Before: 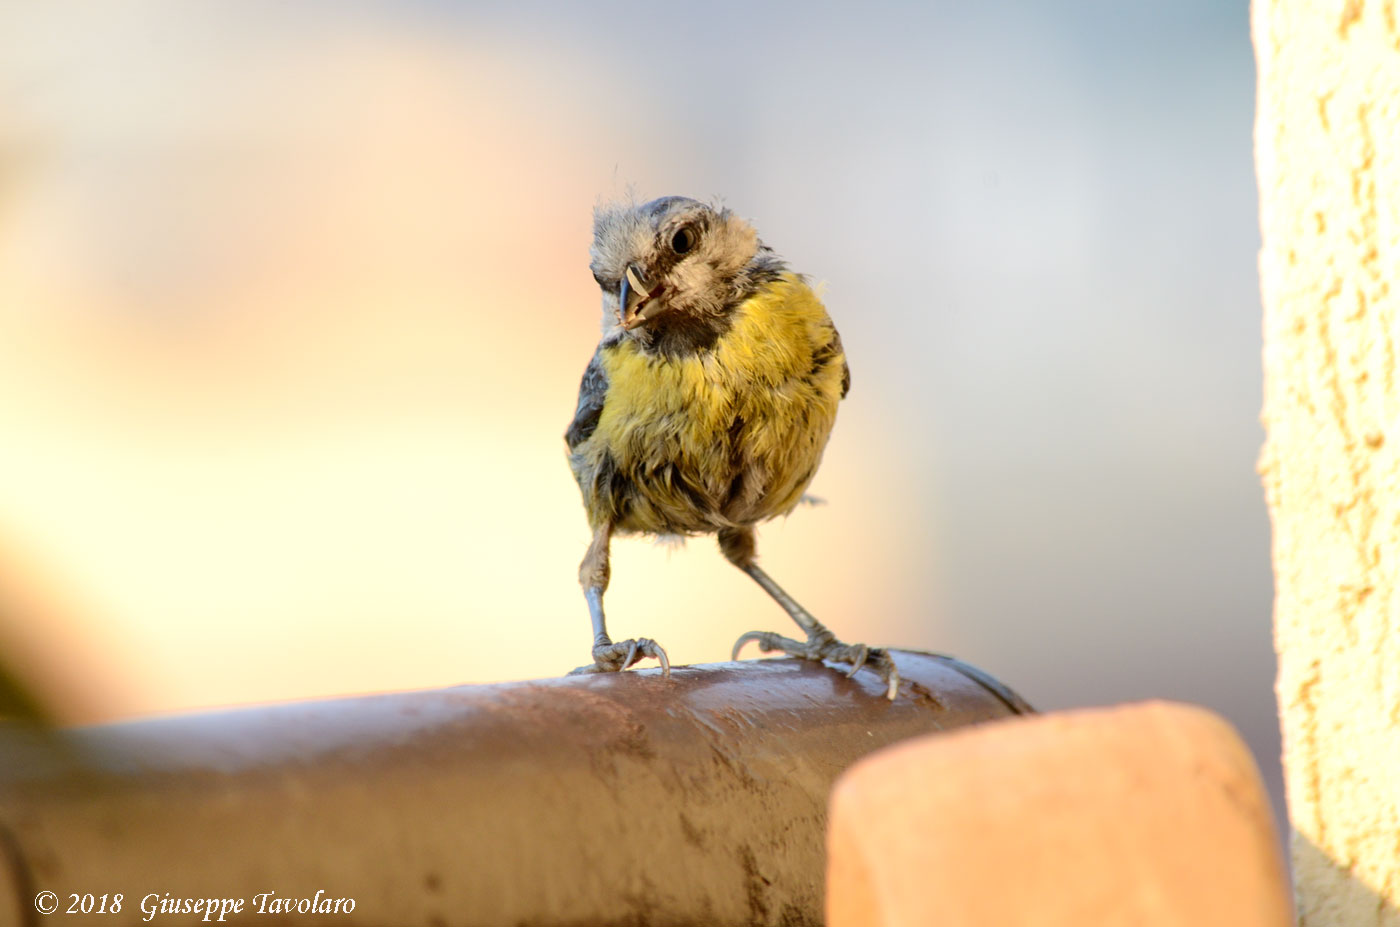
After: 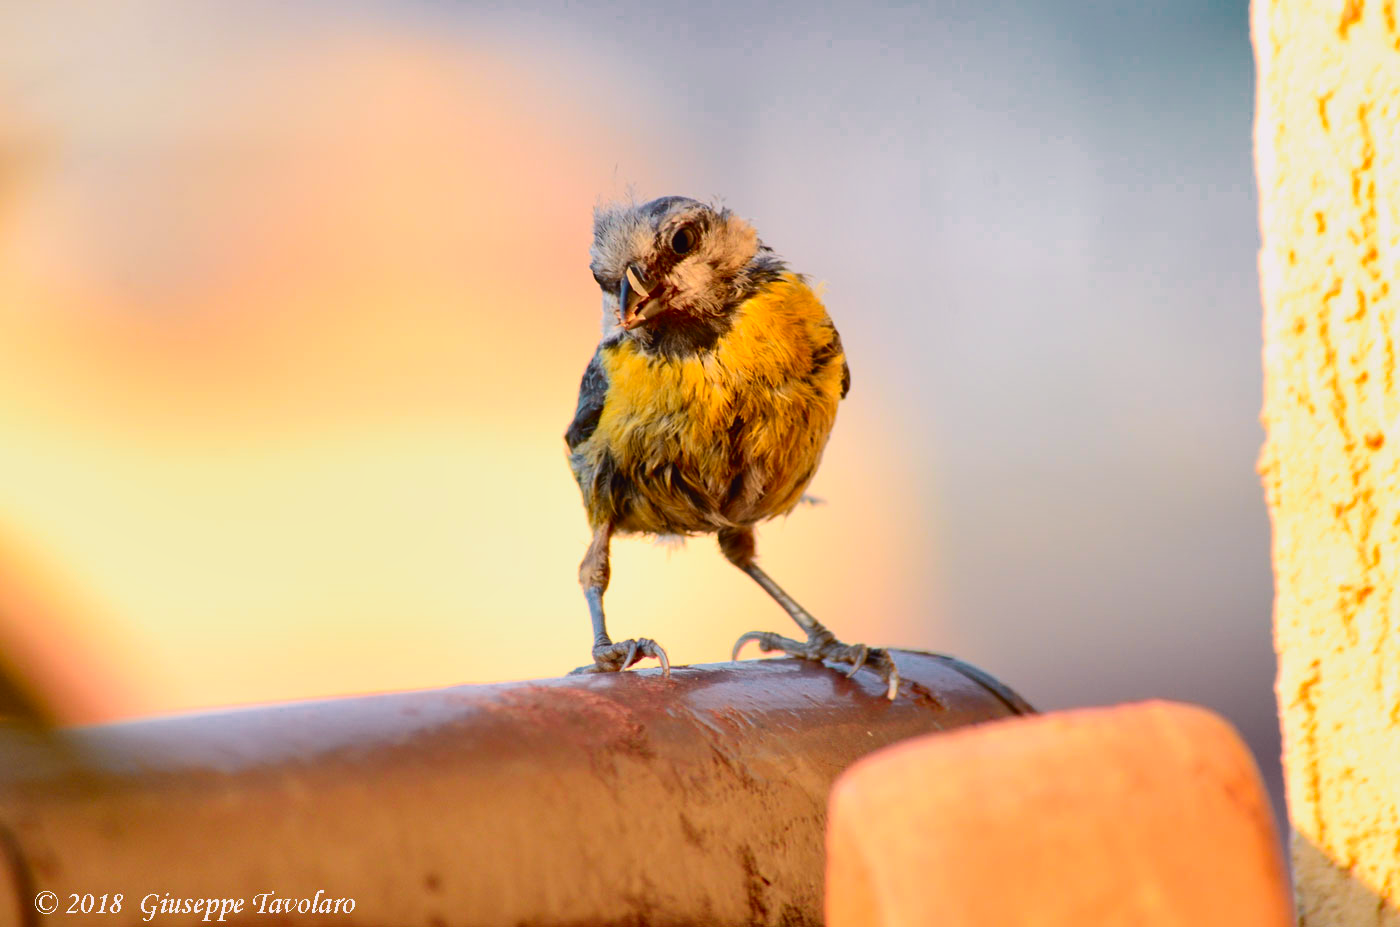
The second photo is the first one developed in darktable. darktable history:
tone curve: curves: ch0 [(0, 0.025) (0.15, 0.143) (0.452, 0.486) (0.751, 0.788) (1, 0.961)]; ch1 [(0, 0) (0.43, 0.408) (0.476, 0.469) (0.497, 0.507) (0.546, 0.571) (0.566, 0.607) (0.62, 0.657) (1, 1)]; ch2 [(0, 0) (0.386, 0.397) (0.505, 0.498) (0.547, 0.546) (0.579, 0.58) (1, 1)], color space Lab, independent channels, preserve colors none
color zones: curves: ch0 [(0, 0.499) (0.143, 0.5) (0.286, 0.5) (0.429, 0.476) (0.571, 0.284) (0.714, 0.243) (0.857, 0.449) (1, 0.499)]; ch1 [(0, 0.532) (0.143, 0.645) (0.286, 0.696) (0.429, 0.211) (0.571, 0.504) (0.714, 0.493) (0.857, 0.495) (1, 0.532)]; ch2 [(0, 0.5) (0.143, 0.5) (0.286, 0.427) (0.429, 0.324) (0.571, 0.5) (0.714, 0.5) (0.857, 0.5) (1, 0.5)]
shadows and highlights: soften with gaussian
